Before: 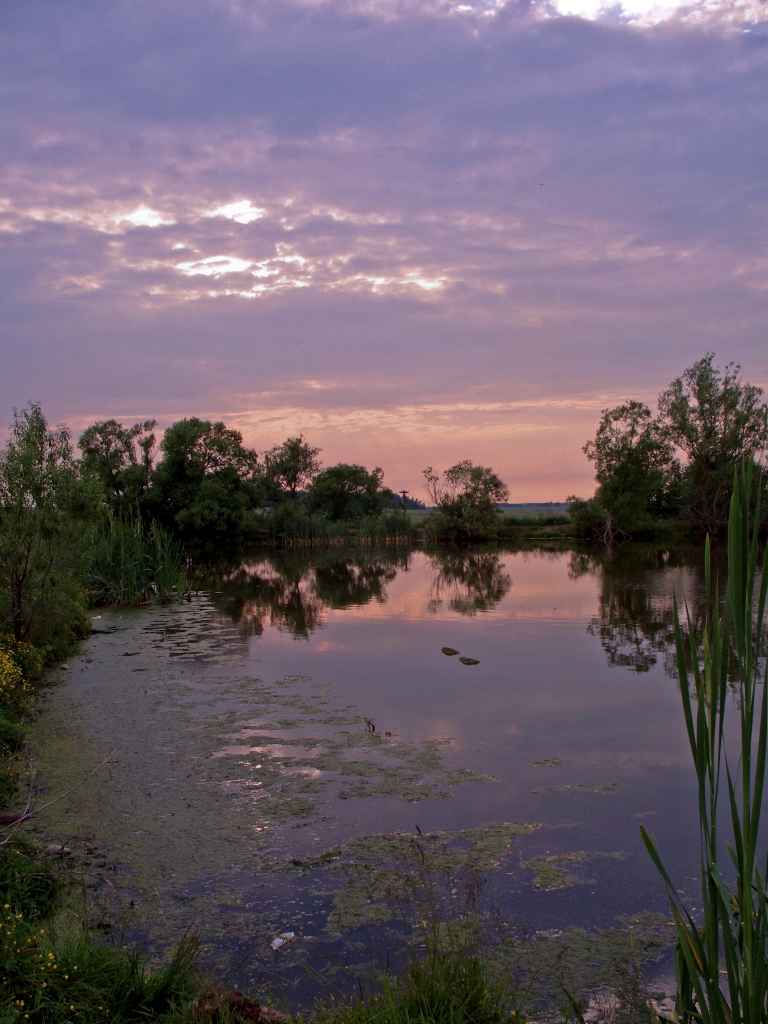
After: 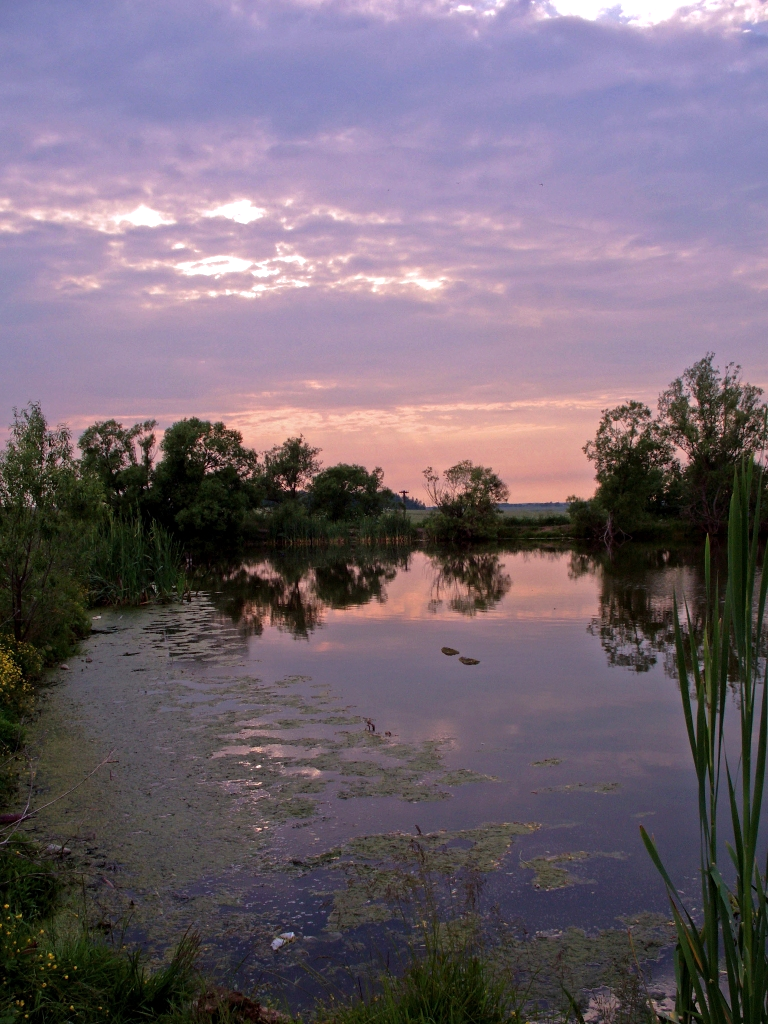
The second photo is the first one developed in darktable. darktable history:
tone equalizer: -8 EV -0.431 EV, -7 EV -0.427 EV, -6 EV -0.366 EV, -5 EV -0.247 EV, -3 EV 0.216 EV, -2 EV 0.329 EV, -1 EV 0.39 EV, +0 EV 0.415 EV
